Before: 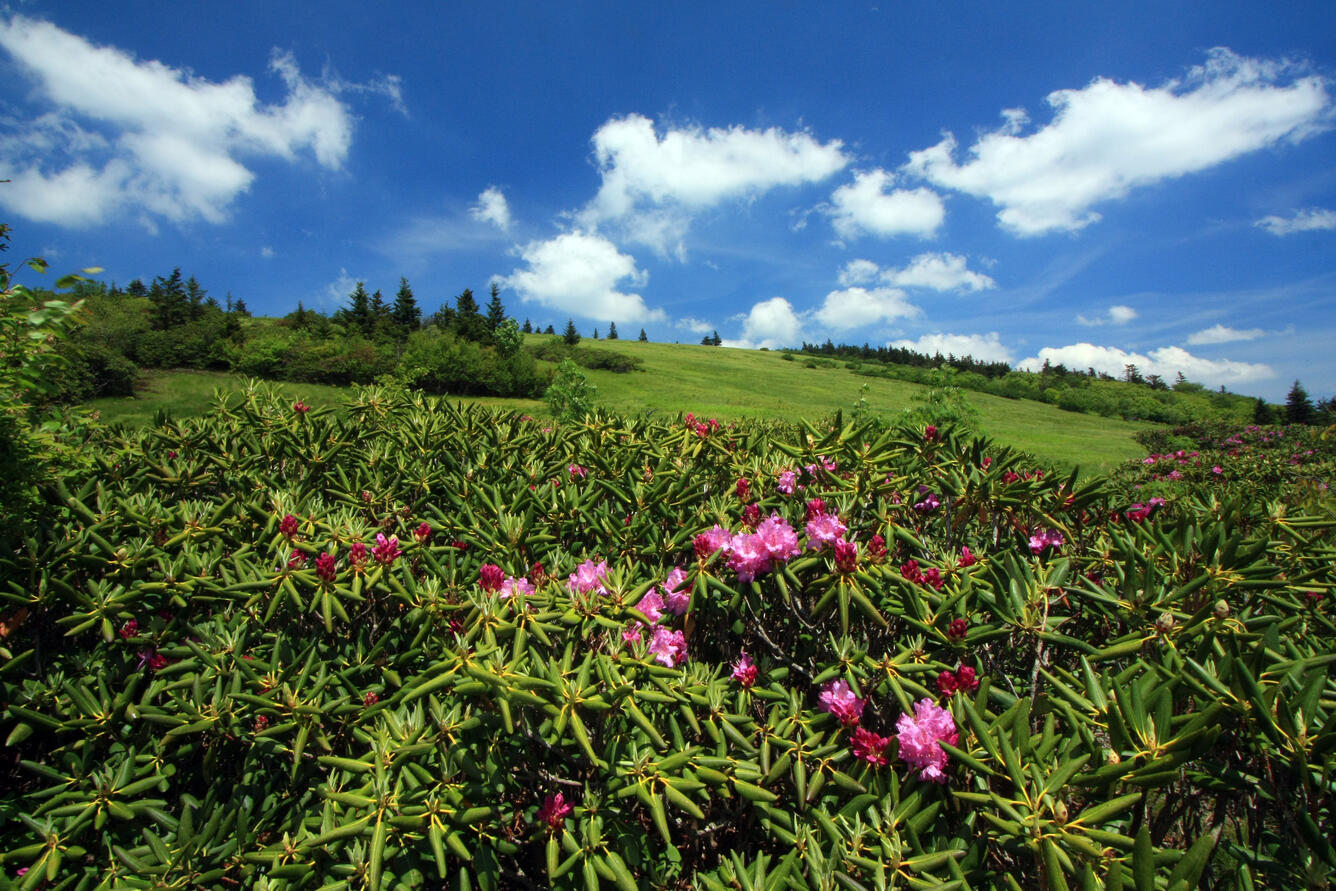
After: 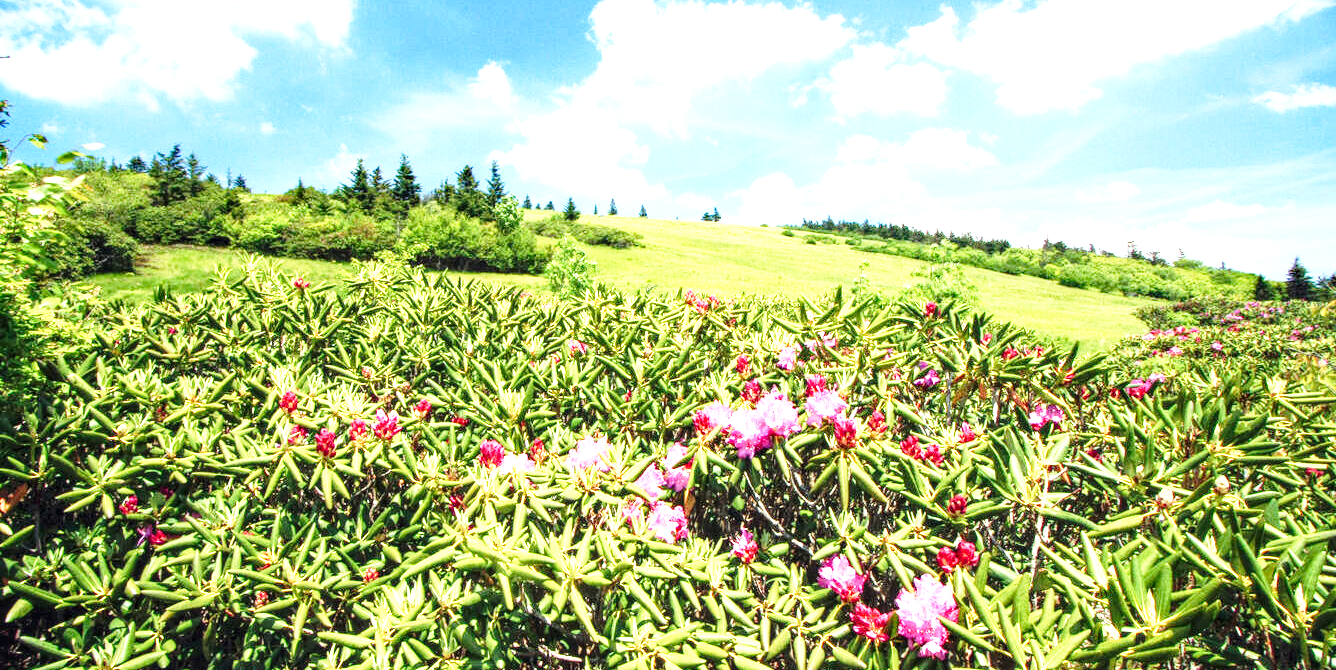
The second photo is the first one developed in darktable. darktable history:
local contrast: detail 130%
exposure: black level correction 0, exposure 2.104 EV, compensate highlight preservation false
base curve: curves: ch0 [(0, 0) (0.028, 0.03) (0.121, 0.232) (0.46, 0.748) (0.859, 0.968) (1, 1)], preserve colors none
crop: top 14.028%, bottom 10.758%
haze removal: compatibility mode true, adaptive false
